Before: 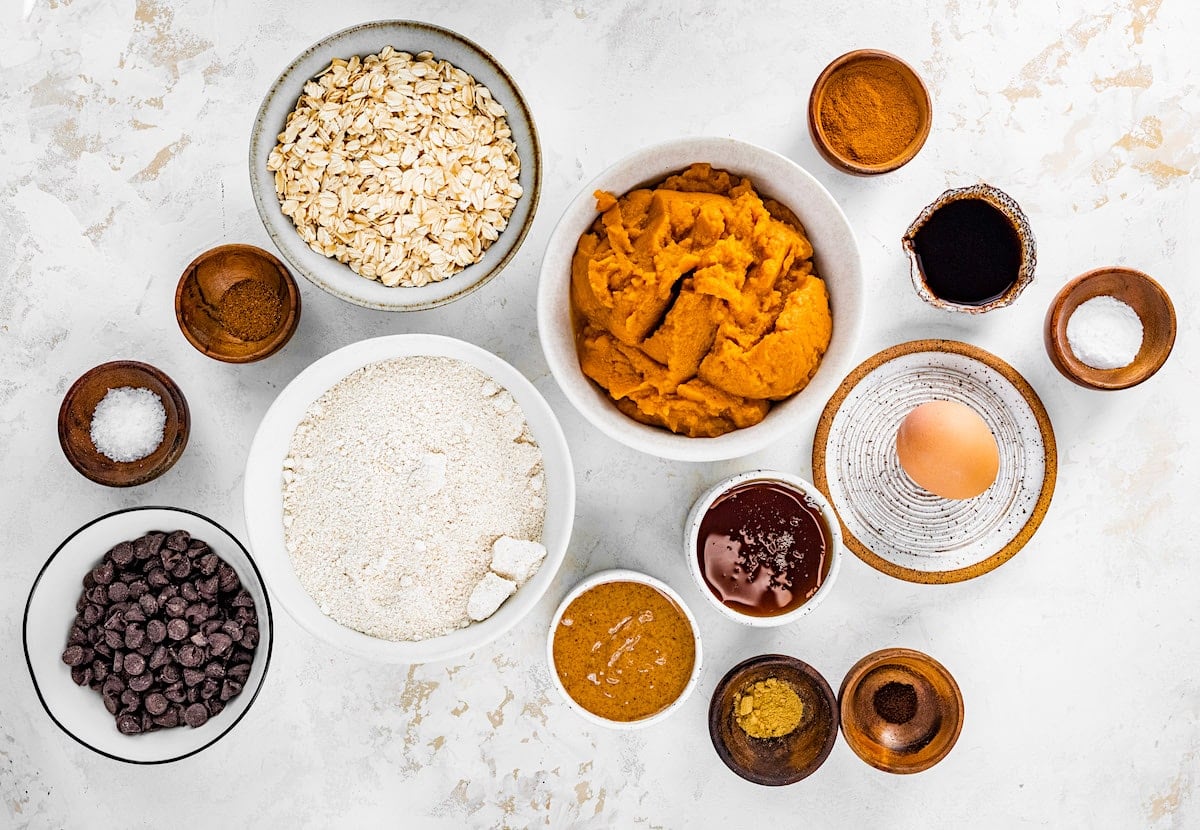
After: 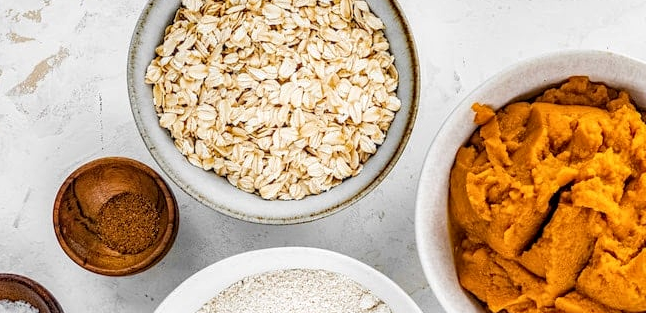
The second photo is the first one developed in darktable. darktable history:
local contrast: on, module defaults
crop: left 10.177%, top 10.494%, right 35.961%, bottom 51.749%
tone equalizer: -7 EV 0.208 EV, -6 EV 0.118 EV, -5 EV 0.098 EV, -4 EV 0.049 EV, -2 EV -0.024 EV, -1 EV -0.025 EV, +0 EV -0.066 EV, edges refinement/feathering 500, mask exposure compensation -1.57 EV, preserve details no
